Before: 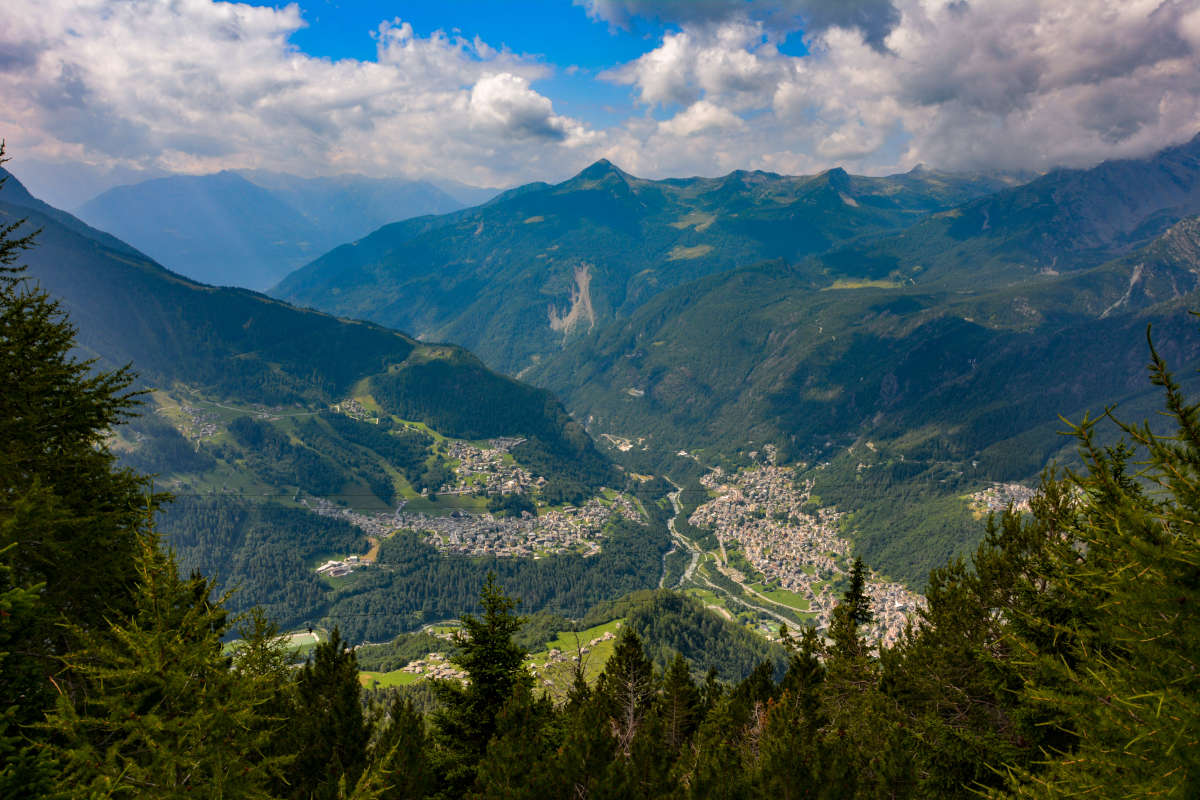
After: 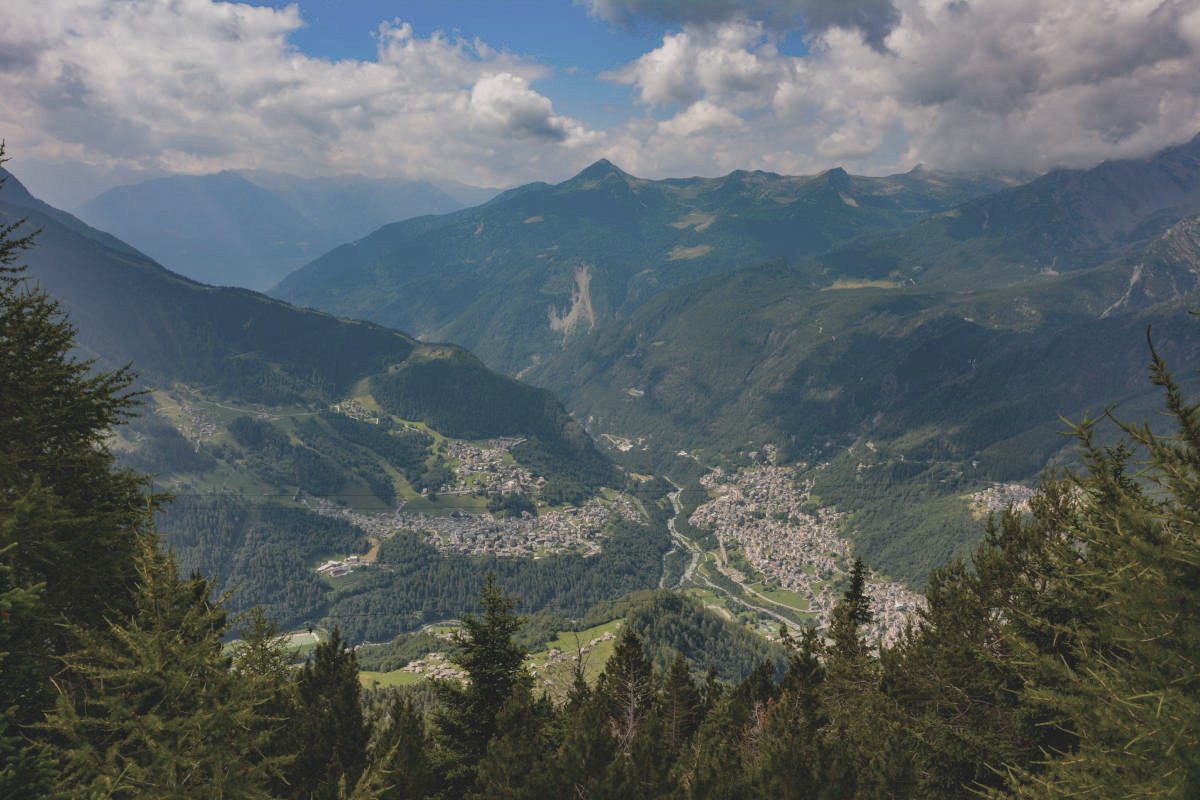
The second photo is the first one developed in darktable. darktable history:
tone equalizer: on, module defaults
contrast brightness saturation: contrast -0.246, saturation -0.427
